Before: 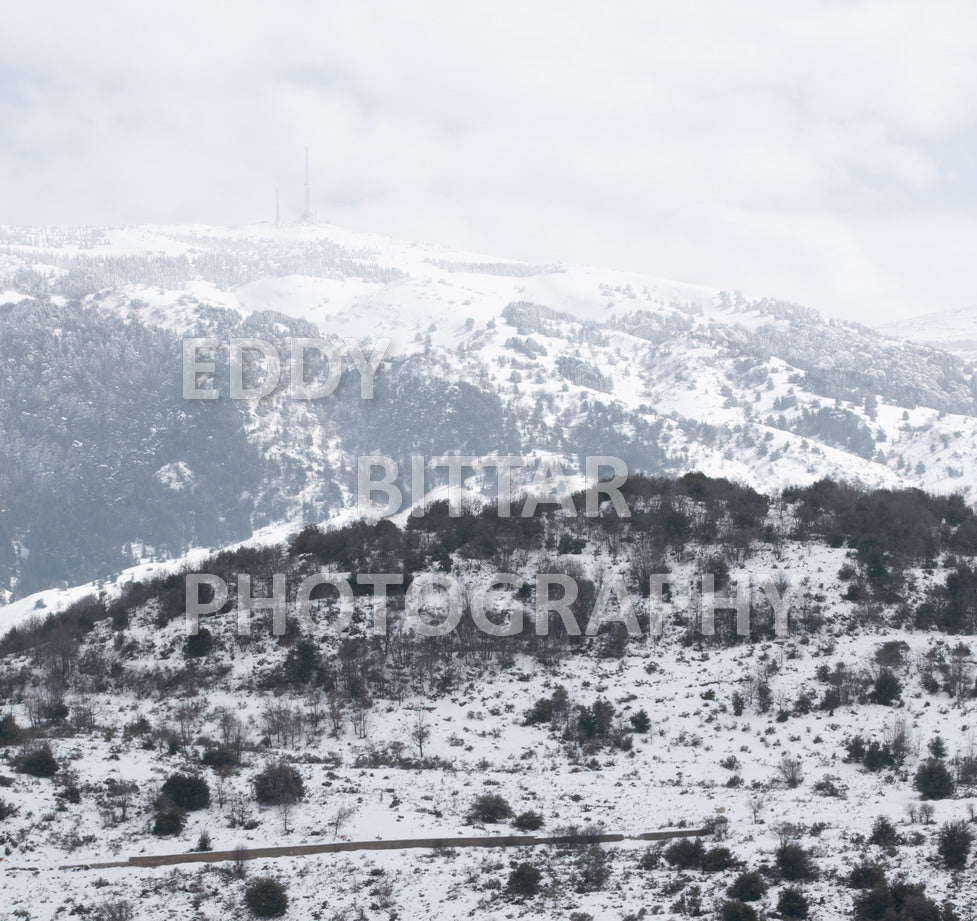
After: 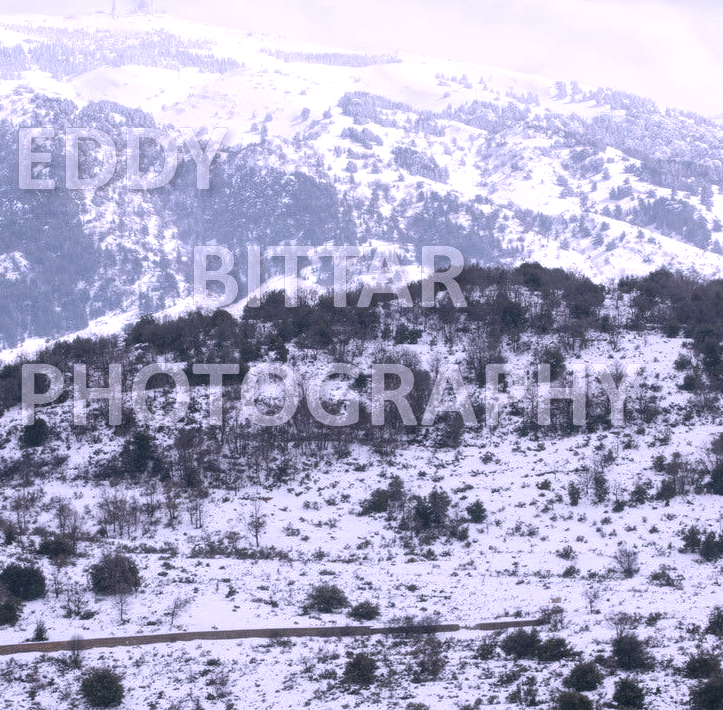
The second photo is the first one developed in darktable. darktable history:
local contrast: highlights 99%, shadows 86%, detail 160%, midtone range 0.2
crop: left 16.871%, top 22.857%, right 9.116%
white balance: red 1.042, blue 1.17
